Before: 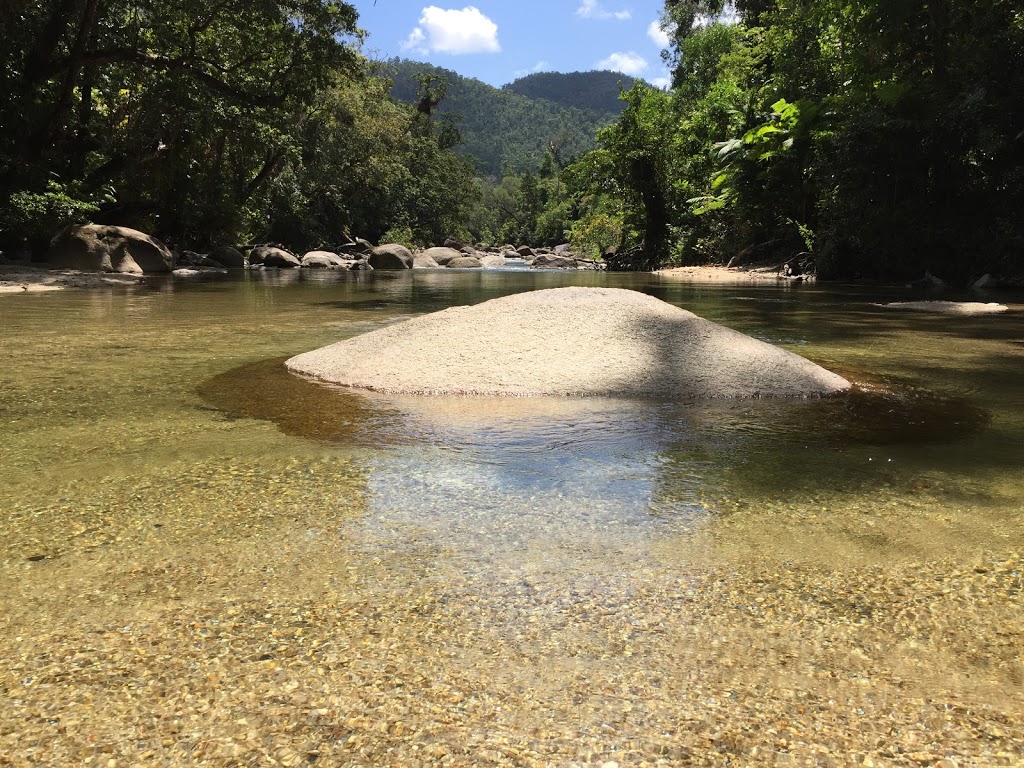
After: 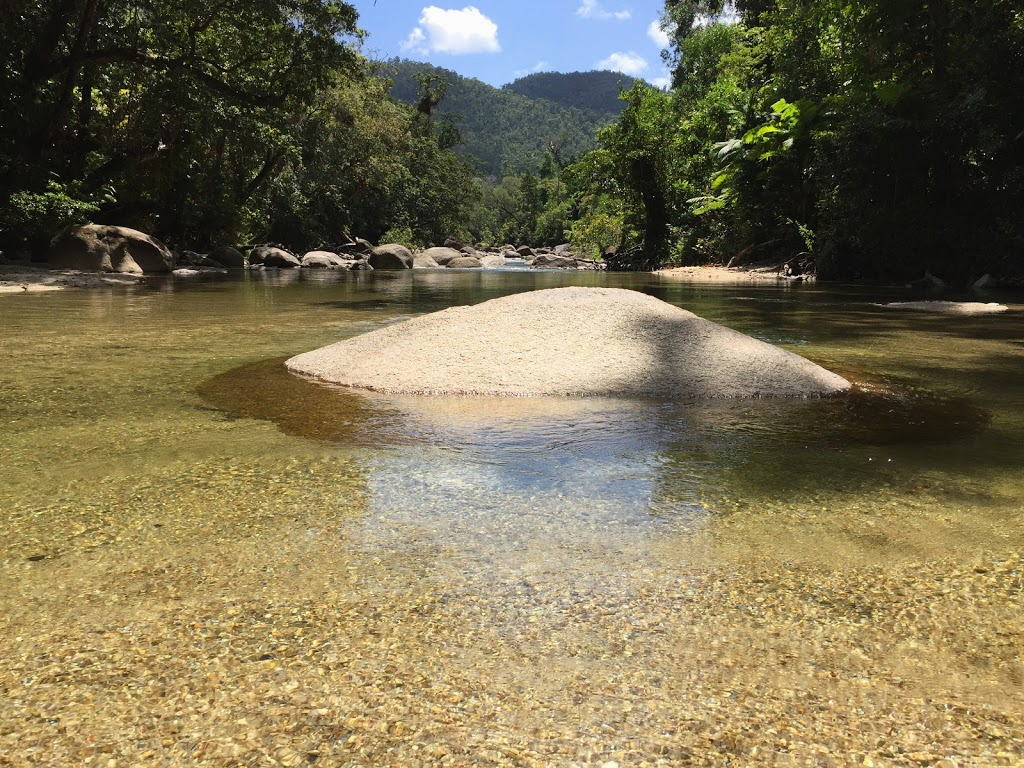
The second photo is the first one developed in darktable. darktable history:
contrast brightness saturation: contrast -0.017, brightness -0.008, saturation 0.027
